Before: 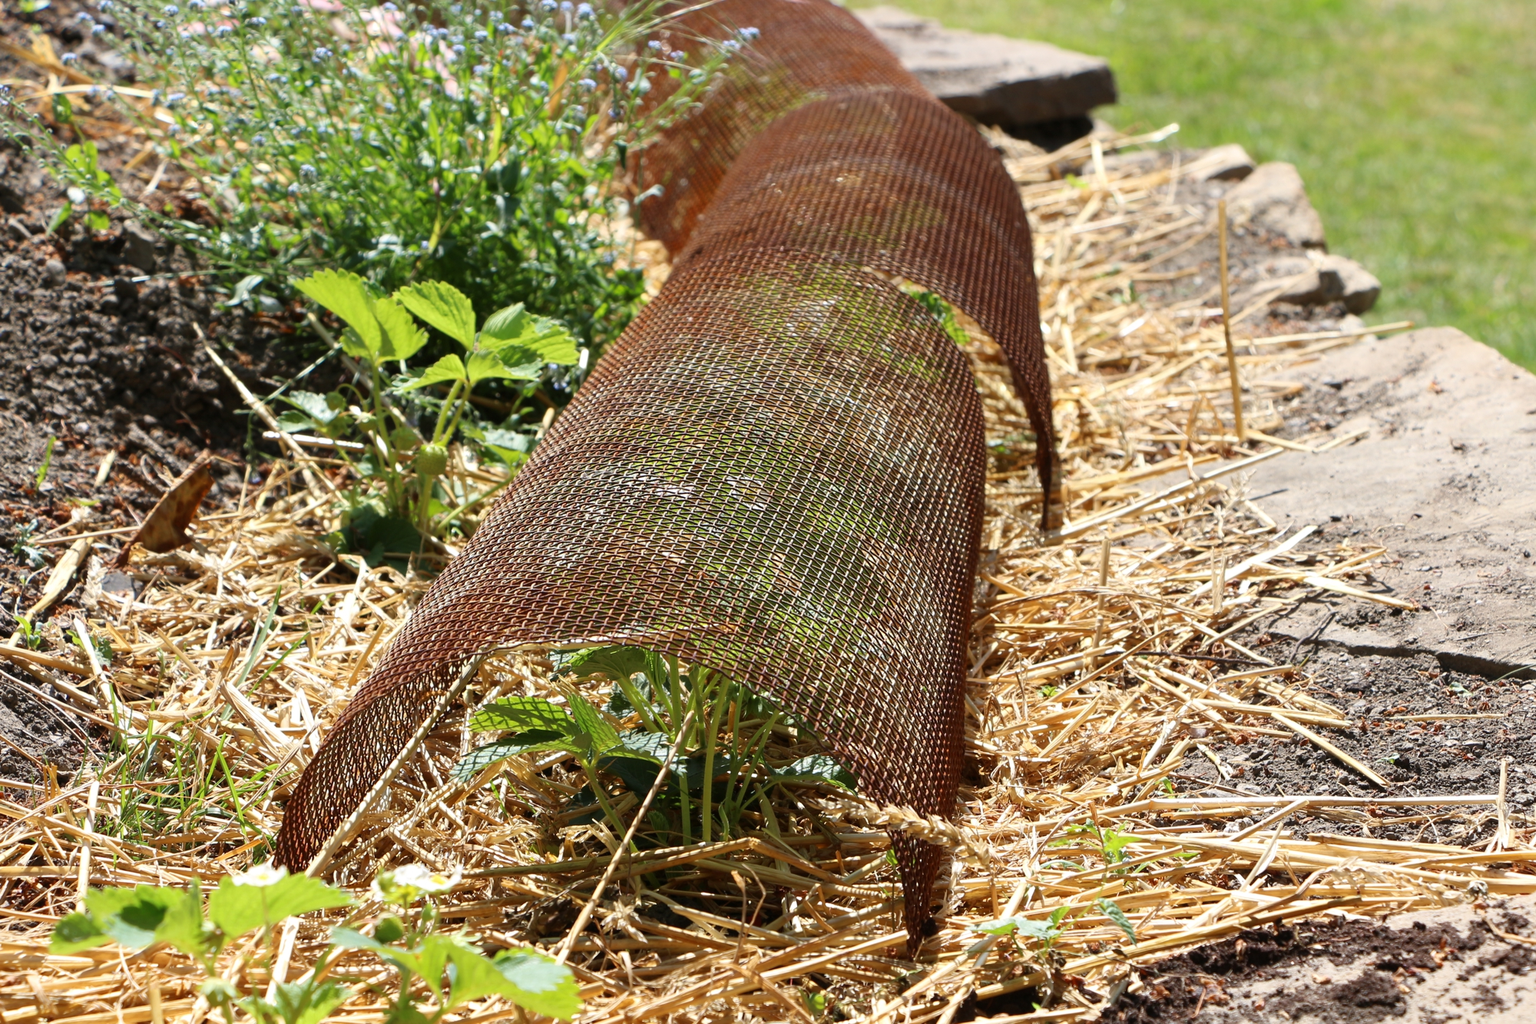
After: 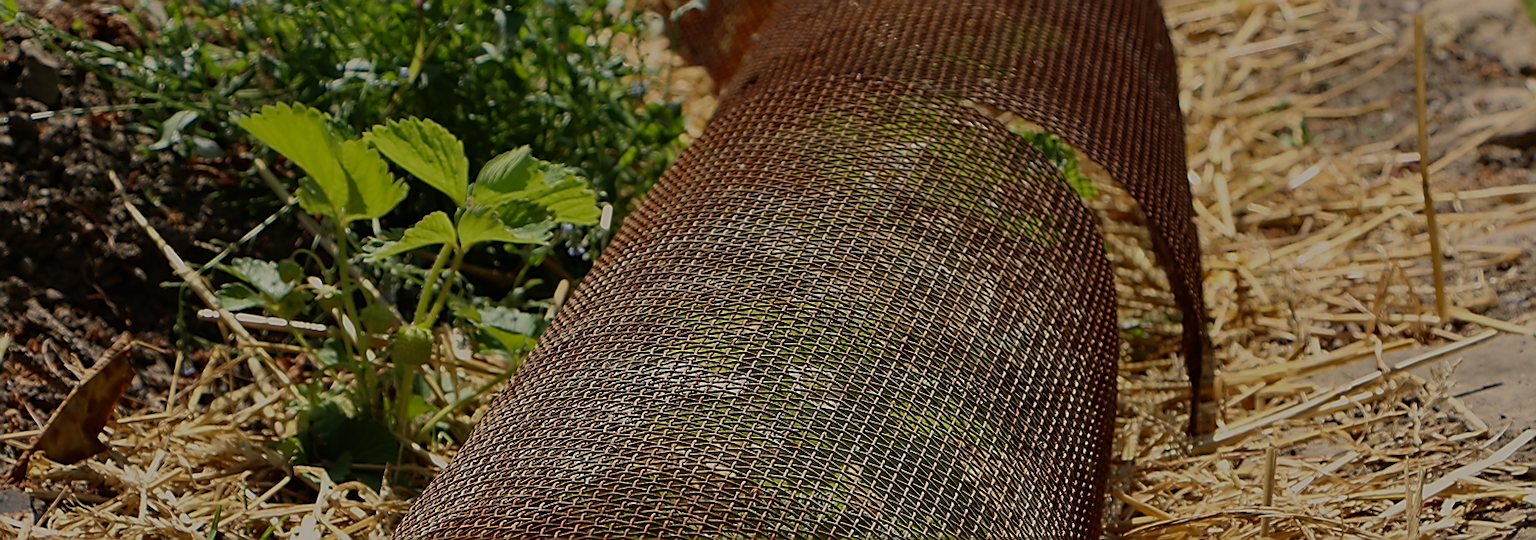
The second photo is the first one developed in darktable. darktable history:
velvia: on, module defaults
color calibration: x 0.329, y 0.345, temperature 5633 K
exposure: exposure -1.468 EV, compensate highlight preservation false
crop: left 7.036%, top 18.398%, right 14.379%, bottom 40.043%
haze removal: compatibility mode true, adaptive false
sharpen: radius 1.4, amount 1.25, threshold 0.7
